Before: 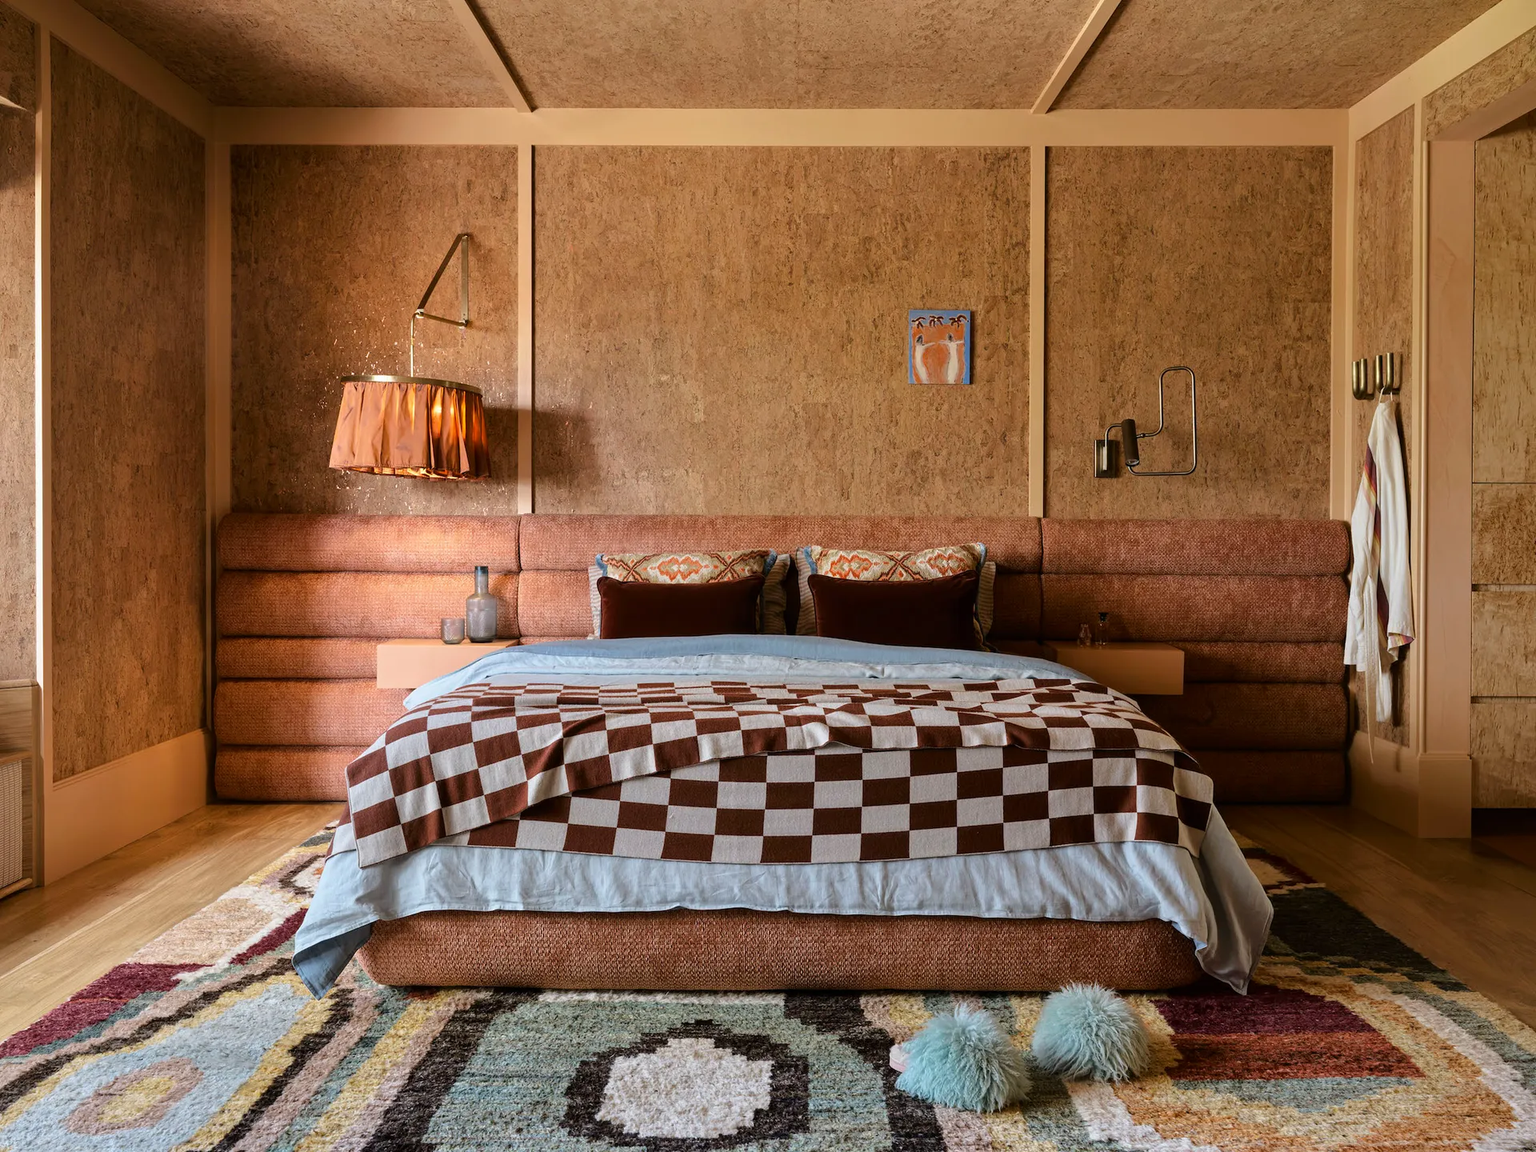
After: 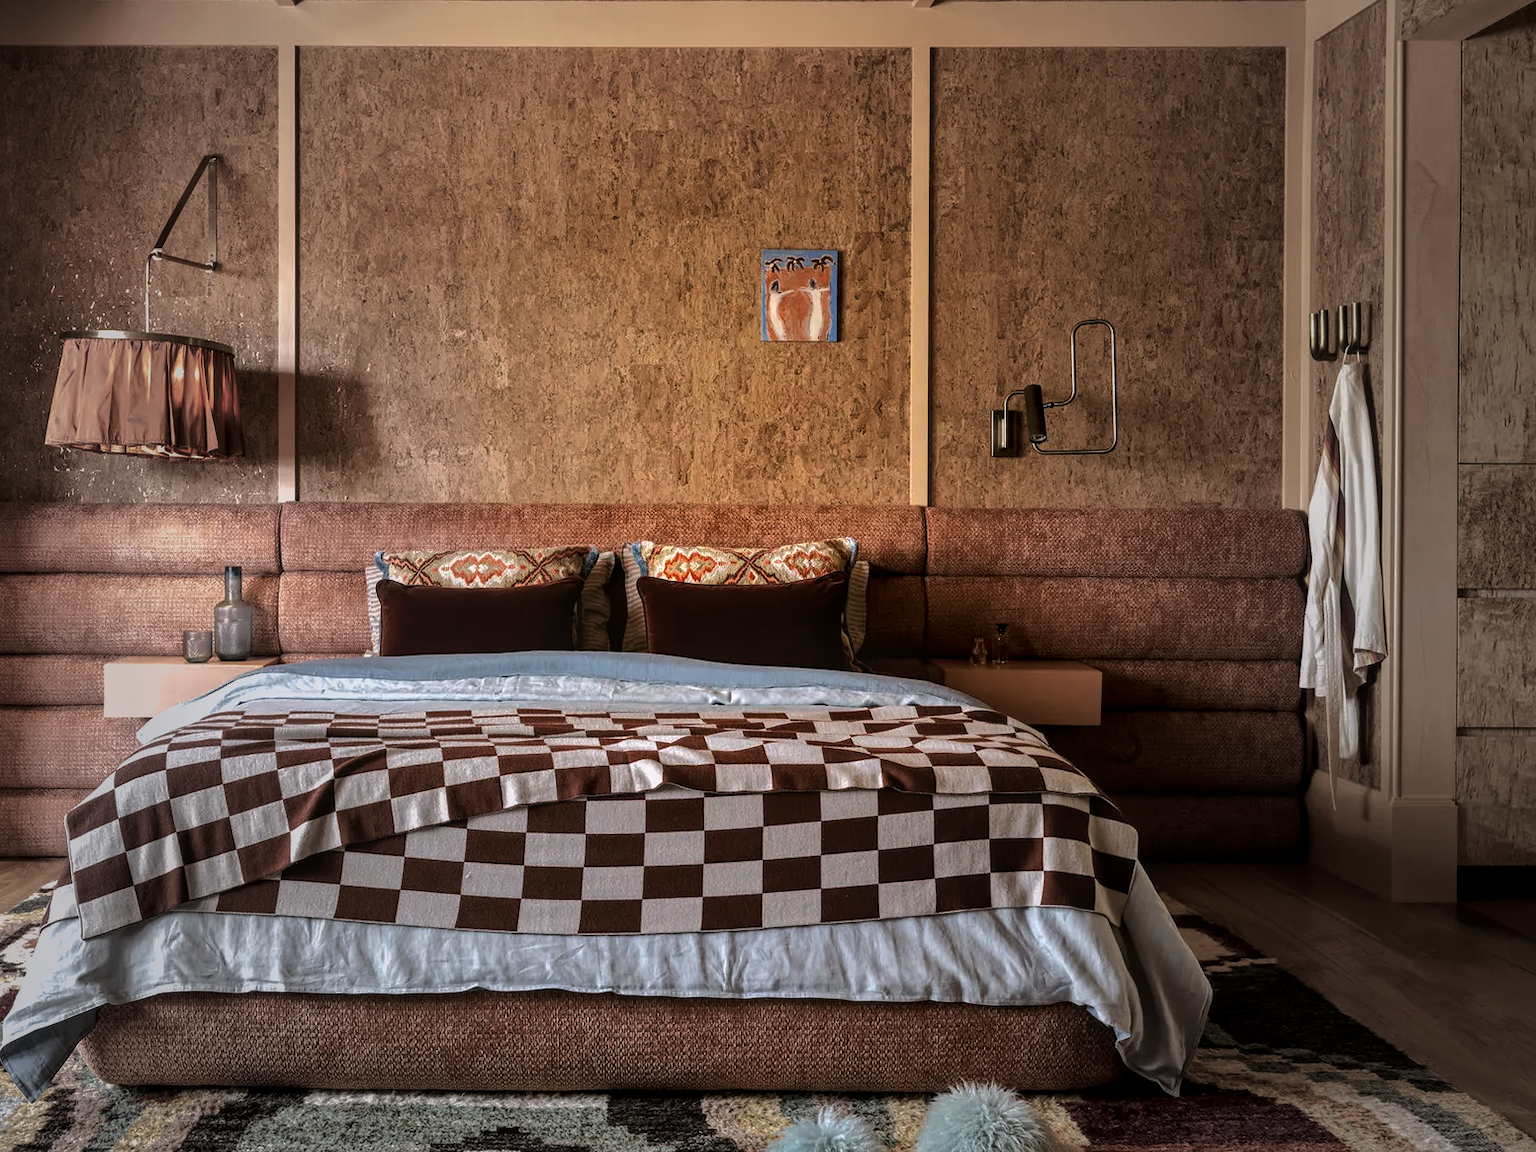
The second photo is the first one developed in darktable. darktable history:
shadows and highlights: shadows 40.13, highlights -59.87
local contrast: on, module defaults
crop: left 19.104%, top 9.382%, right 0.001%, bottom 9.687%
vignetting: fall-off start 16.66%, fall-off radius 99.25%, width/height ratio 0.723
color correction: highlights a* 2.98, highlights b* -1.1, shadows a* -0.089, shadows b* 1.72, saturation 0.983
tone curve: curves: ch0 [(0, 0) (0.003, 0.014) (0.011, 0.019) (0.025, 0.029) (0.044, 0.047) (0.069, 0.071) (0.1, 0.101) (0.136, 0.131) (0.177, 0.166) (0.224, 0.212) (0.277, 0.263) (0.335, 0.32) (0.399, 0.387) (0.468, 0.459) (0.543, 0.541) (0.623, 0.626) (0.709, 0.717) (0.801, 0.813) (0.898, 0.909) (1, 1)], preserve colors none
color balance rgb: perceptual saturation grading › global saturation 0.764%, perceptual brilliance grading › global brilliance 20.041%, perceptual brilliance grading › shadows -40.595%
levels: white 99.93%
